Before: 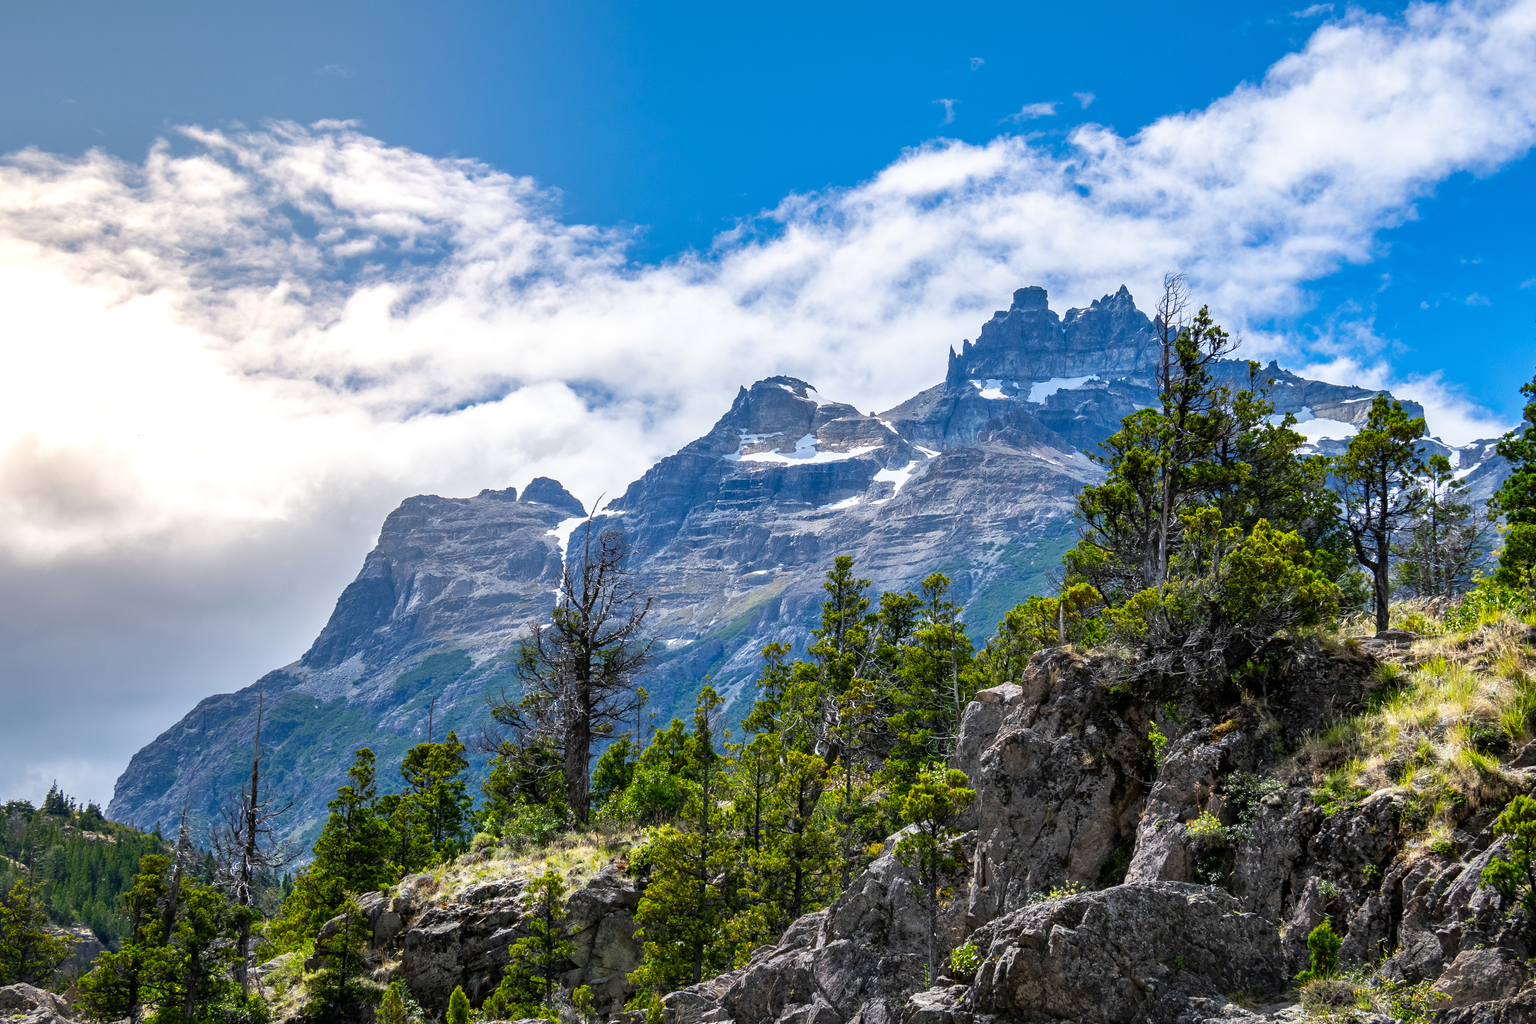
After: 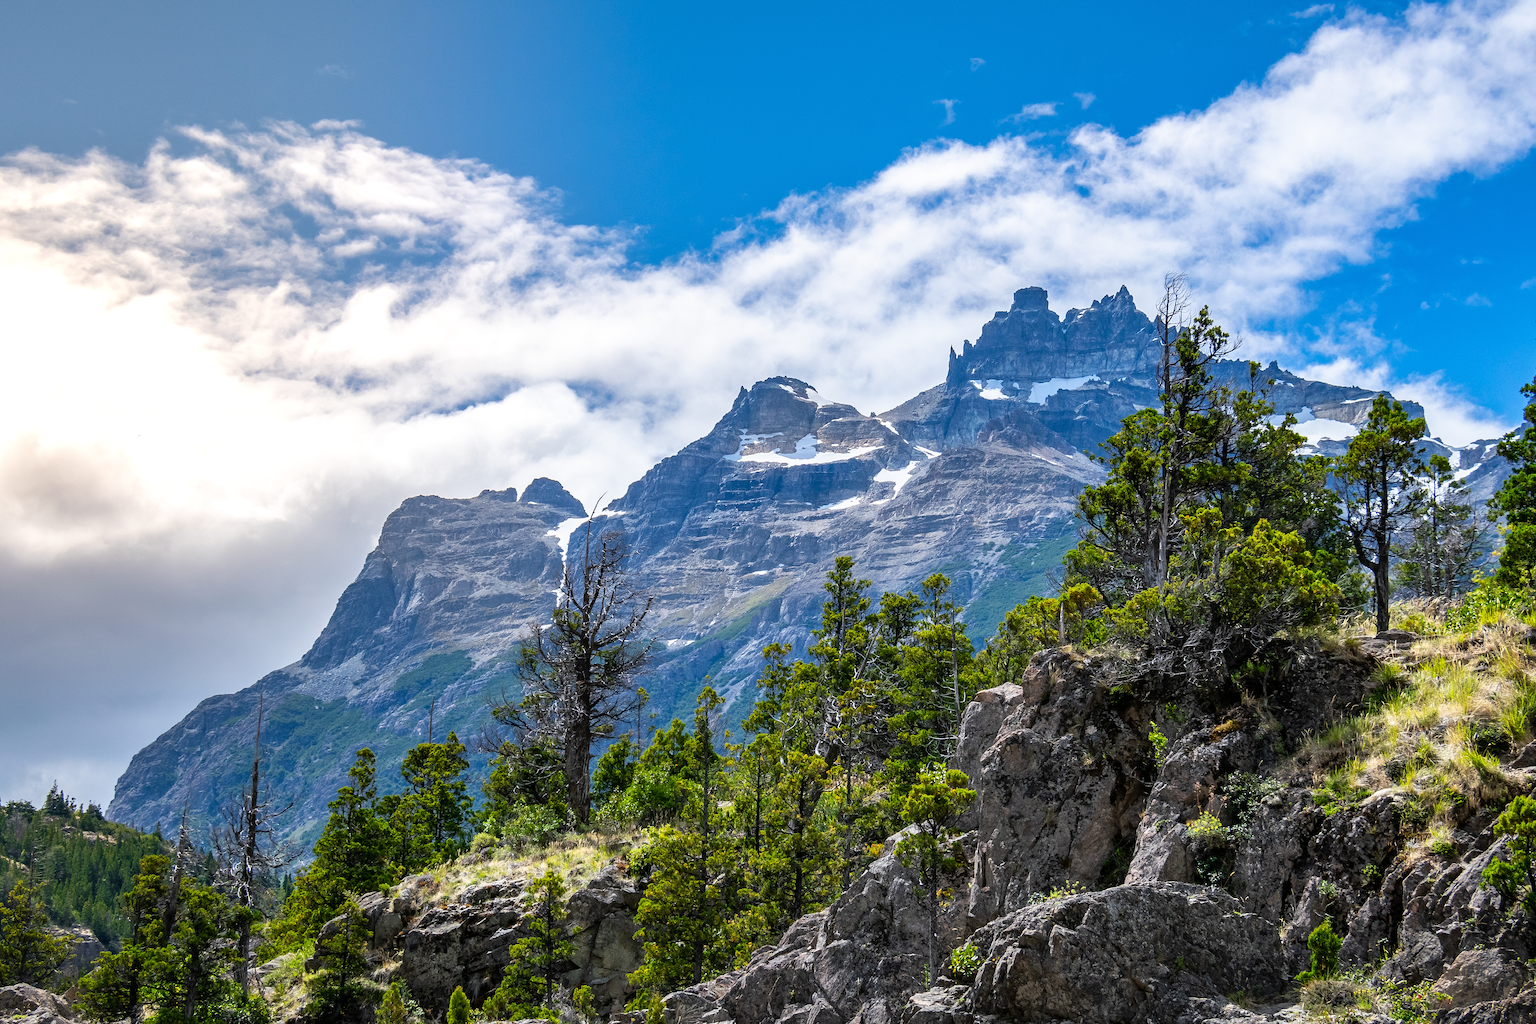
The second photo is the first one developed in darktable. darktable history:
sharpen: radius 1.034
